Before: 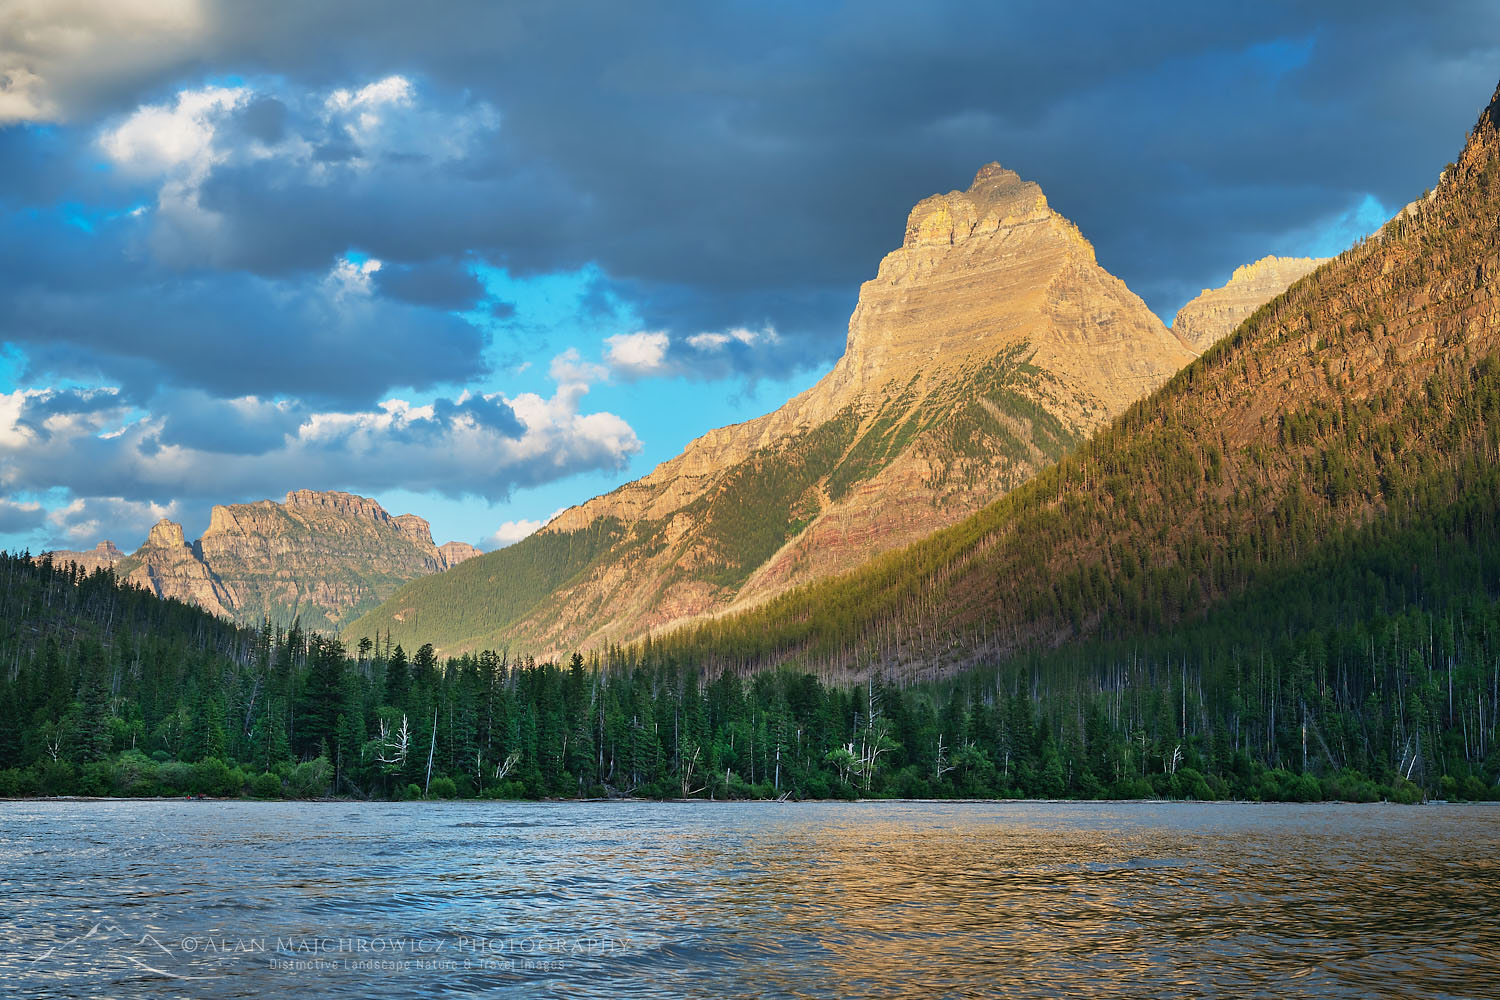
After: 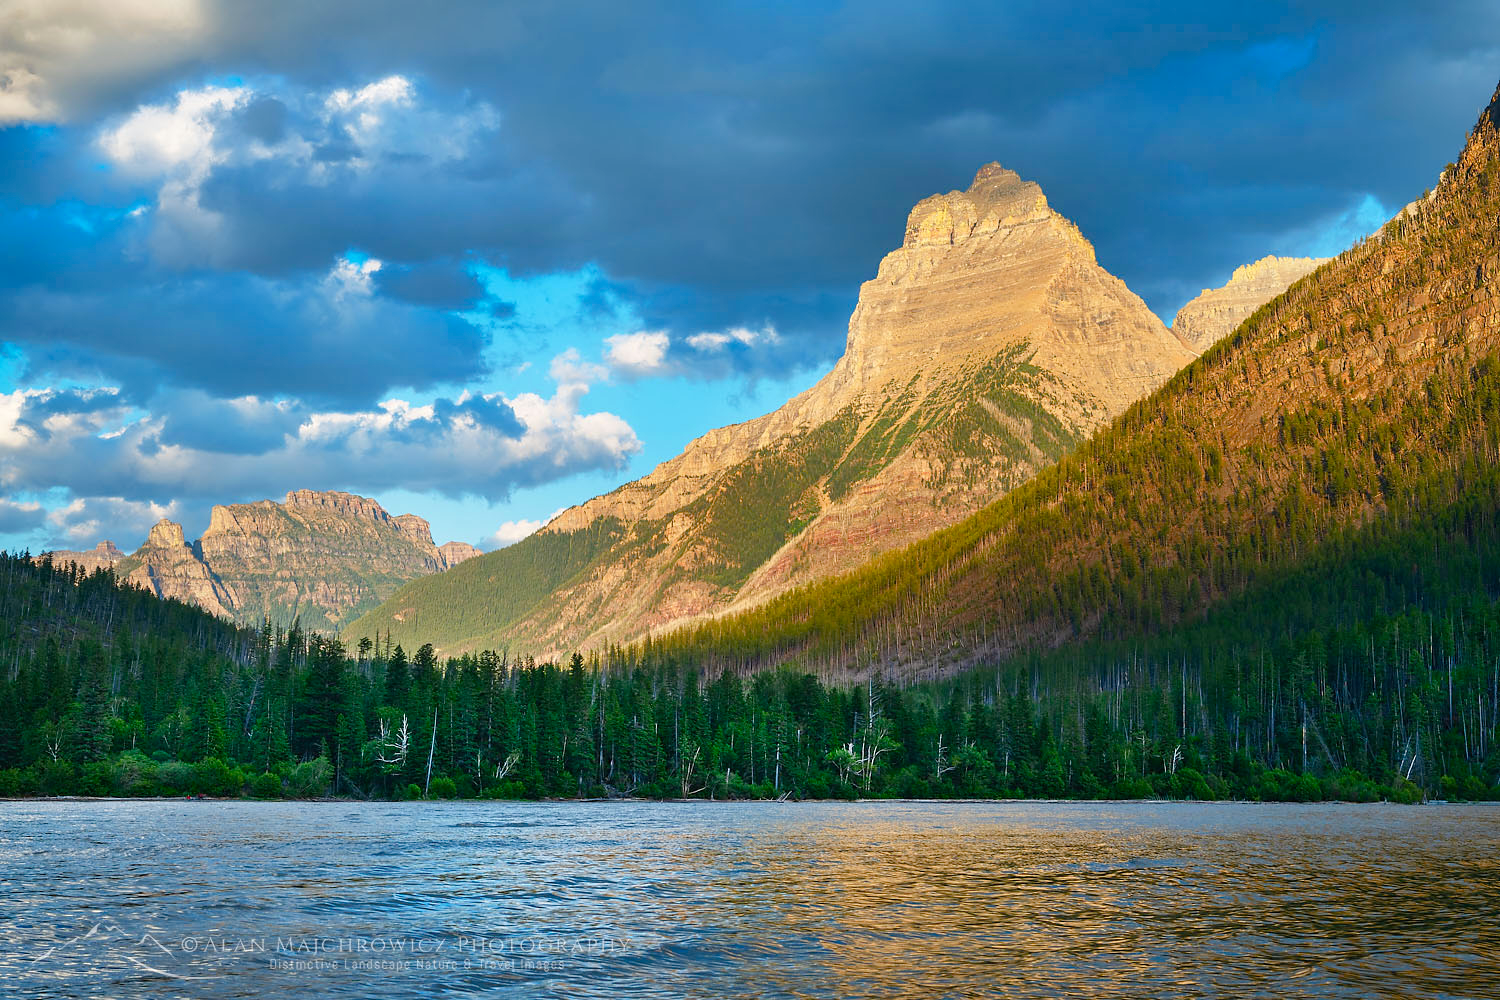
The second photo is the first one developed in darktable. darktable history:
exposure: exposure 0.131 EV, compensate highlight preservation false
color balance rgb: perceptual saturation grading › global saturation 20%, perceptual saturation grading › highlights -25%, perceptual saturation grading › shadows 50%
